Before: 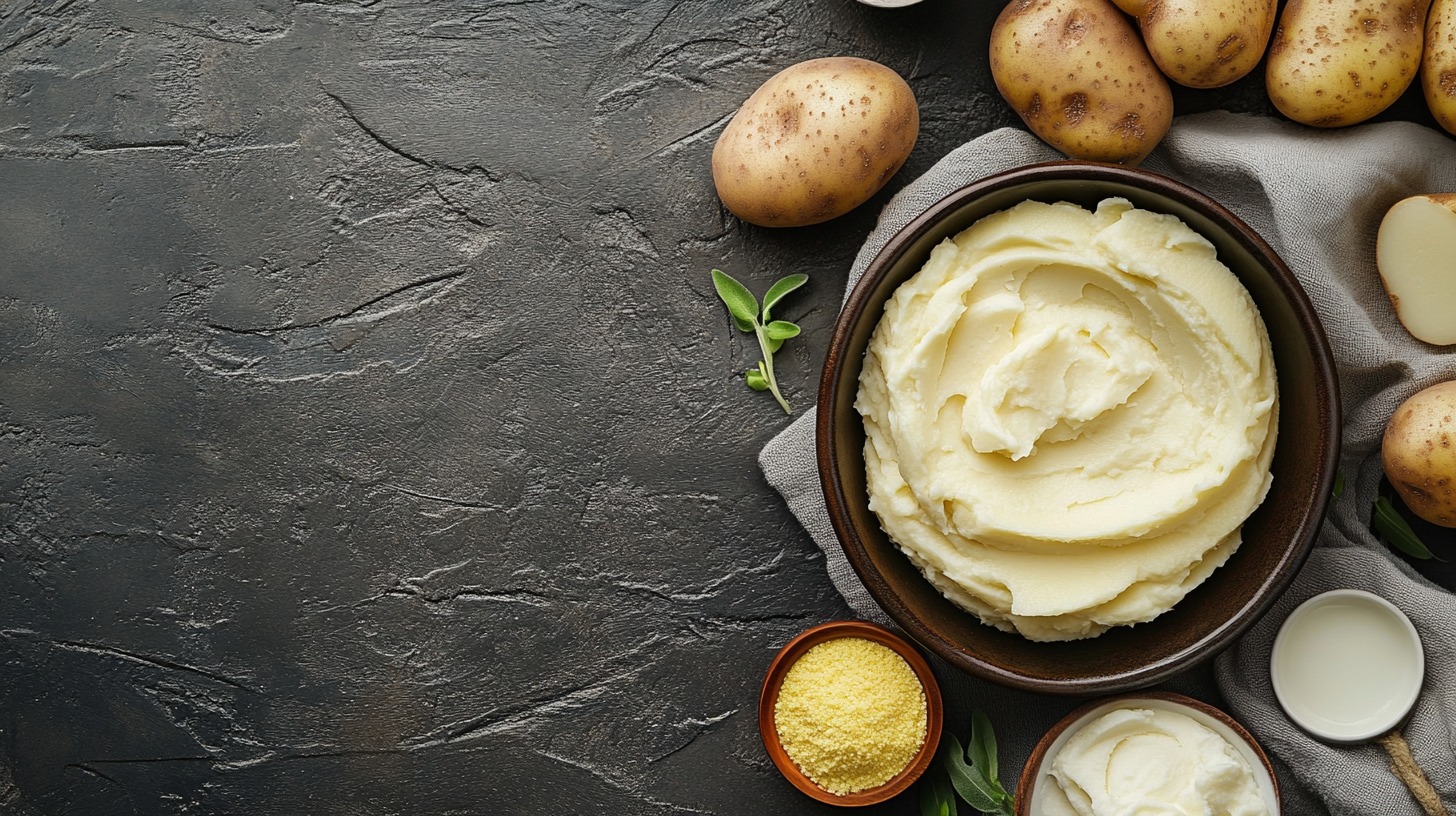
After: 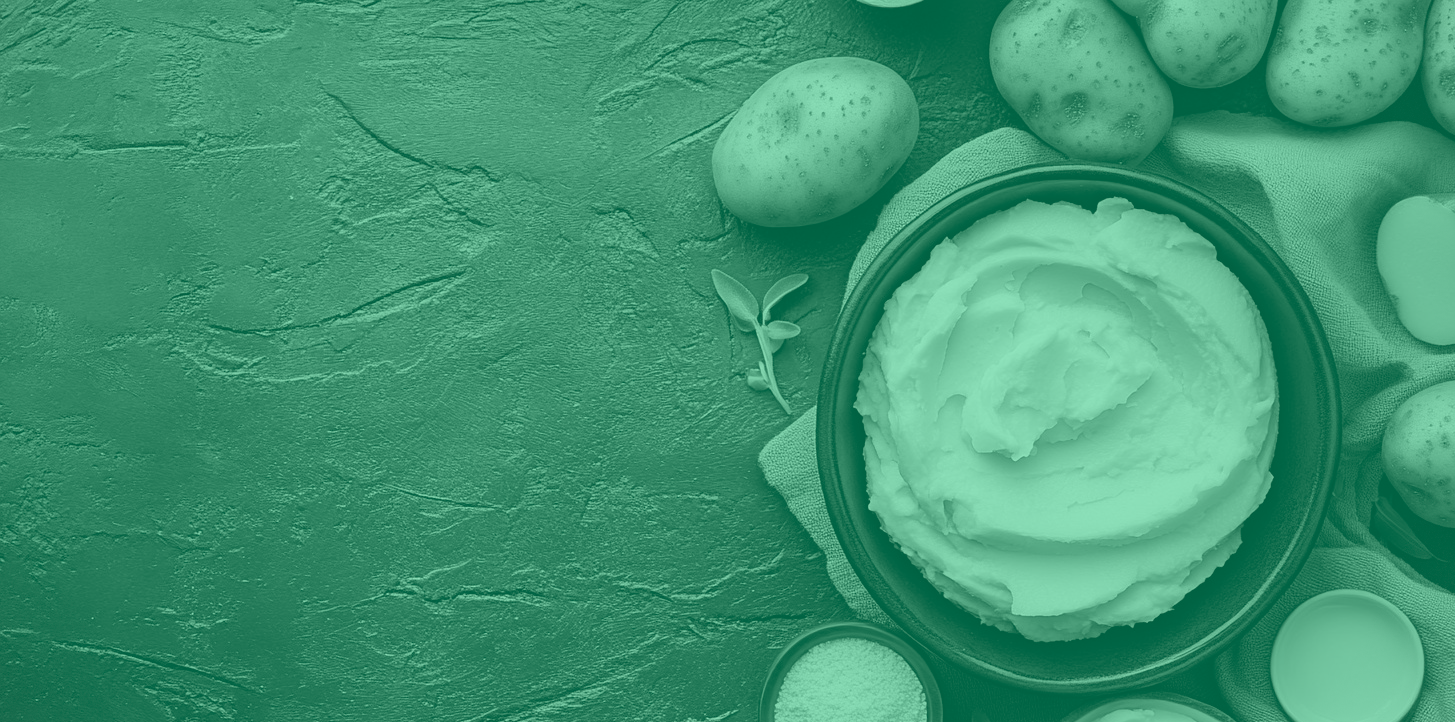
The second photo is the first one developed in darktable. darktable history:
colorize: hue 147.6°, saturation 65%, lightness 21.64%
crop and rotate: top 0%, bottom 11.49%
vignetting: fall-off start 97.28%, fall-off radius 79%, brightness -0.462, saturation -0.3, width/height ratio 1.114, dithering 8-bit output, unbound false
